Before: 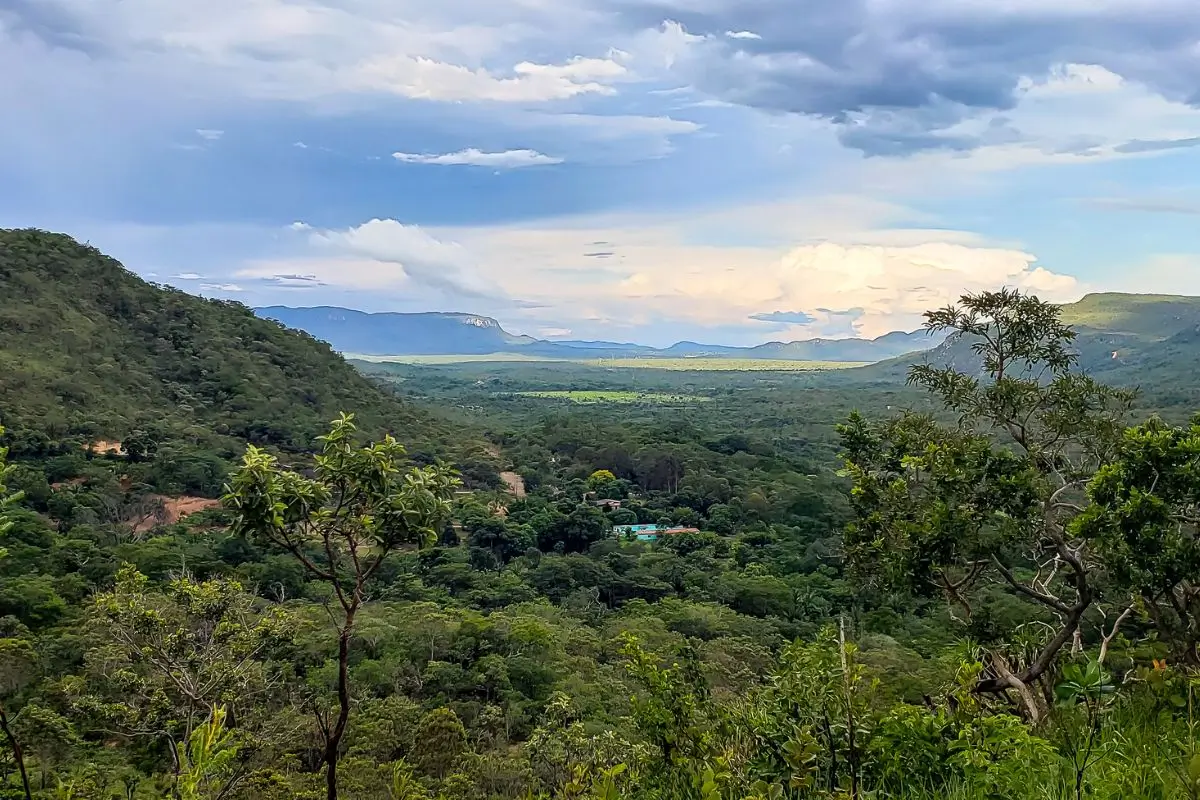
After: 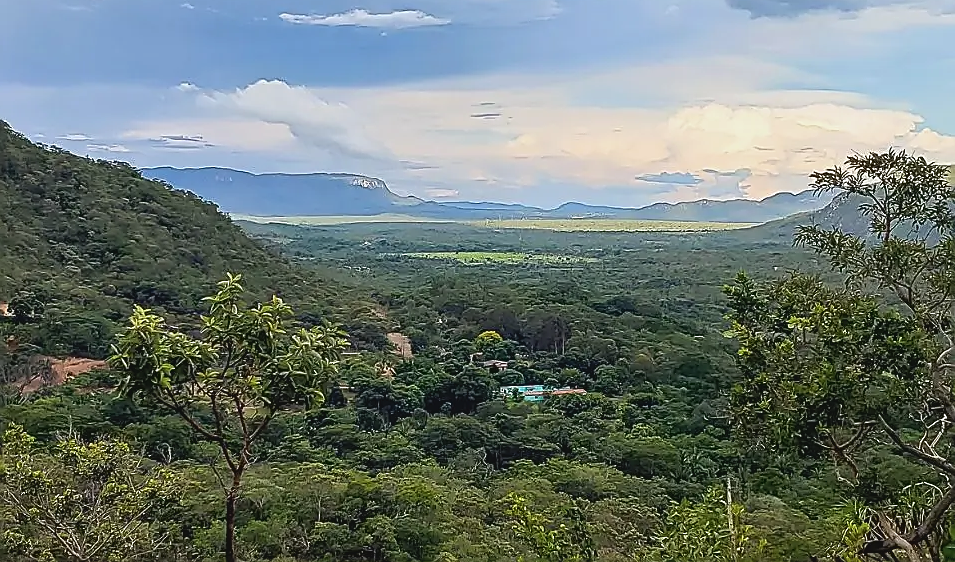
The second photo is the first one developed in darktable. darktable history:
contrast brightness saturation: contrast -0.096, saturation -0.092
sharpen: radius 1.394, amount 1.242, threshold 0.611
crop: left 9.419%, top 17.383%, right 10.972%, bottom 12.351%
